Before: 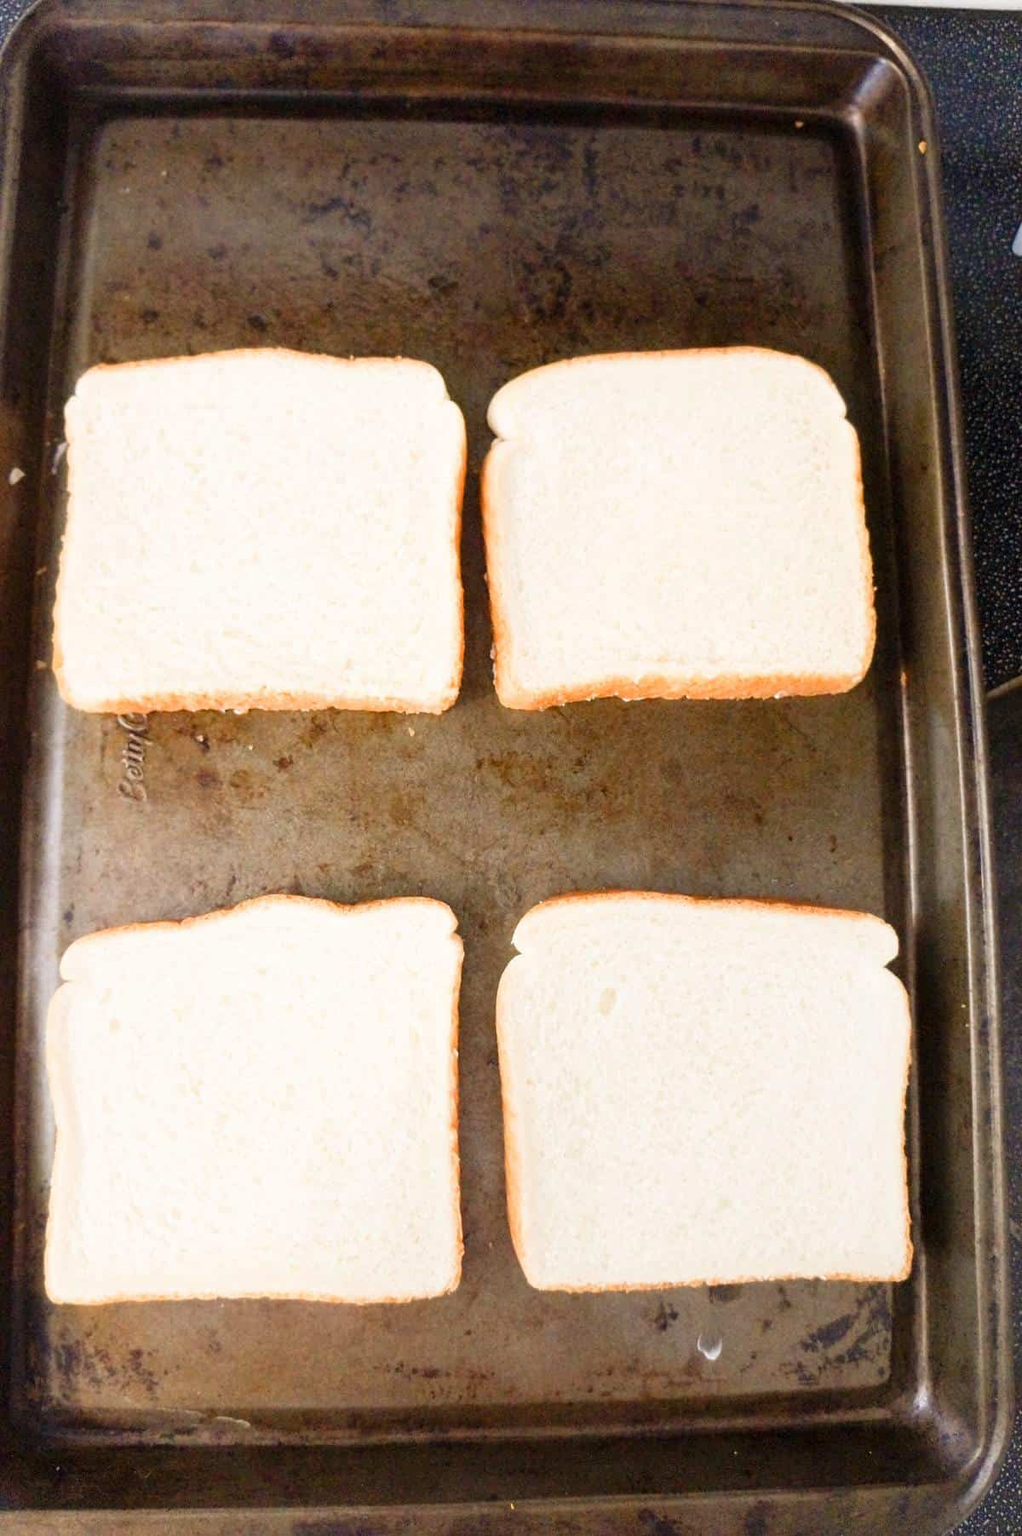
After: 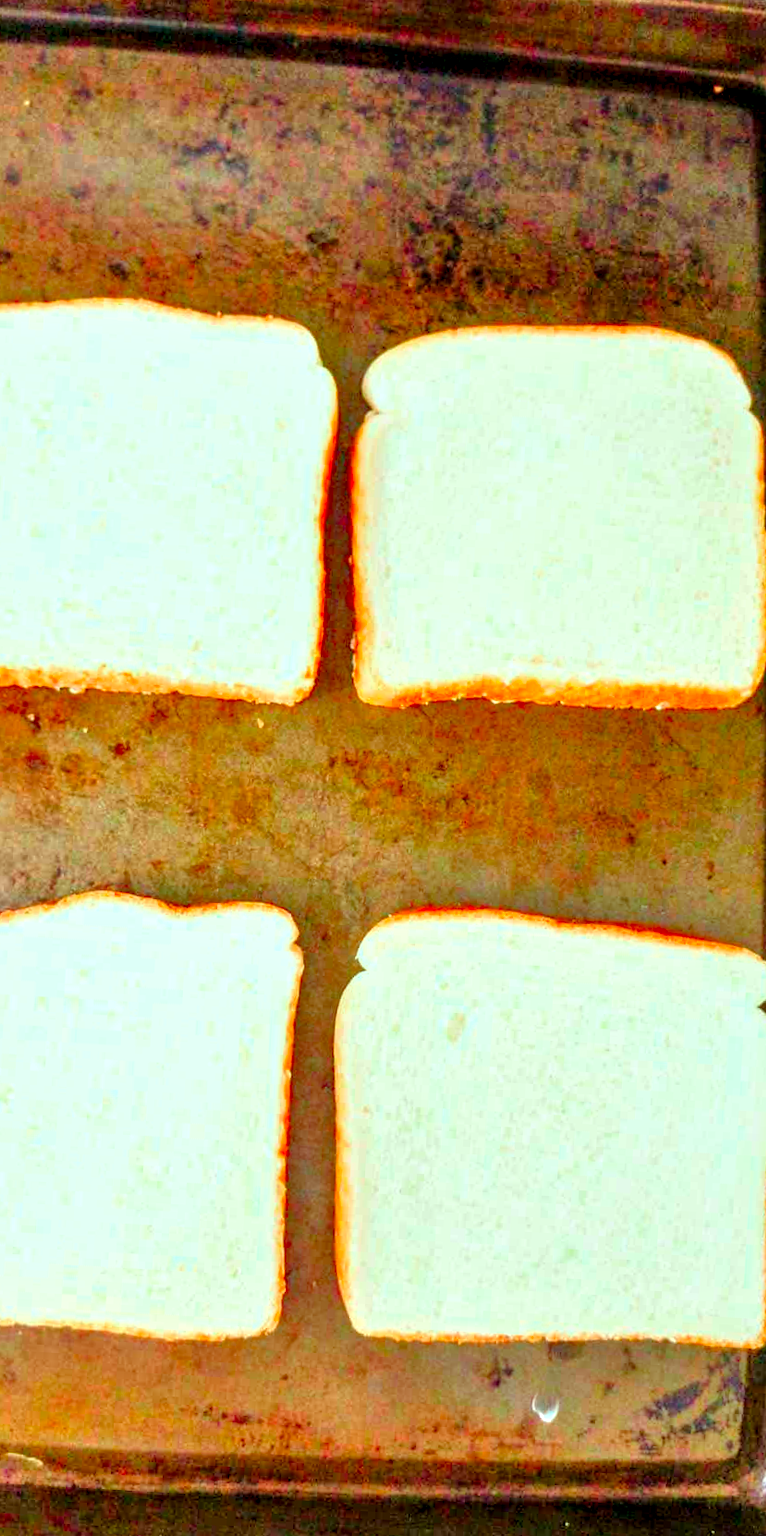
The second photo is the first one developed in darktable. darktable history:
crop and rotate: angle -3.27°, left 14.277%, top 0.028%, right 10.766%, bottom 0.028%
color correction: highlights a* -7.33, highlights b* 1.26, shadows a* -3.55, saturation 1.4
white balance: red 0.986, blue 1.01
tone equalizer: -7 EV 0.15 EV, -6 EV 0.6 EV, -5 EV 1.15 EV, -4 EV 1.33 EV, -3 EV 1.15 EV, -2 EV 0.6 EV, -1 EV 0.15 EV, mask exposure compensation -0.5 EV
color contrast: green-magenta contrast 1.73, blue-yellow contrast 1.15
color balance rgb: perceptual saturation grading › global saturation 20%, global vibrance 10%
local contrast: highlights 59%, detail 145%
